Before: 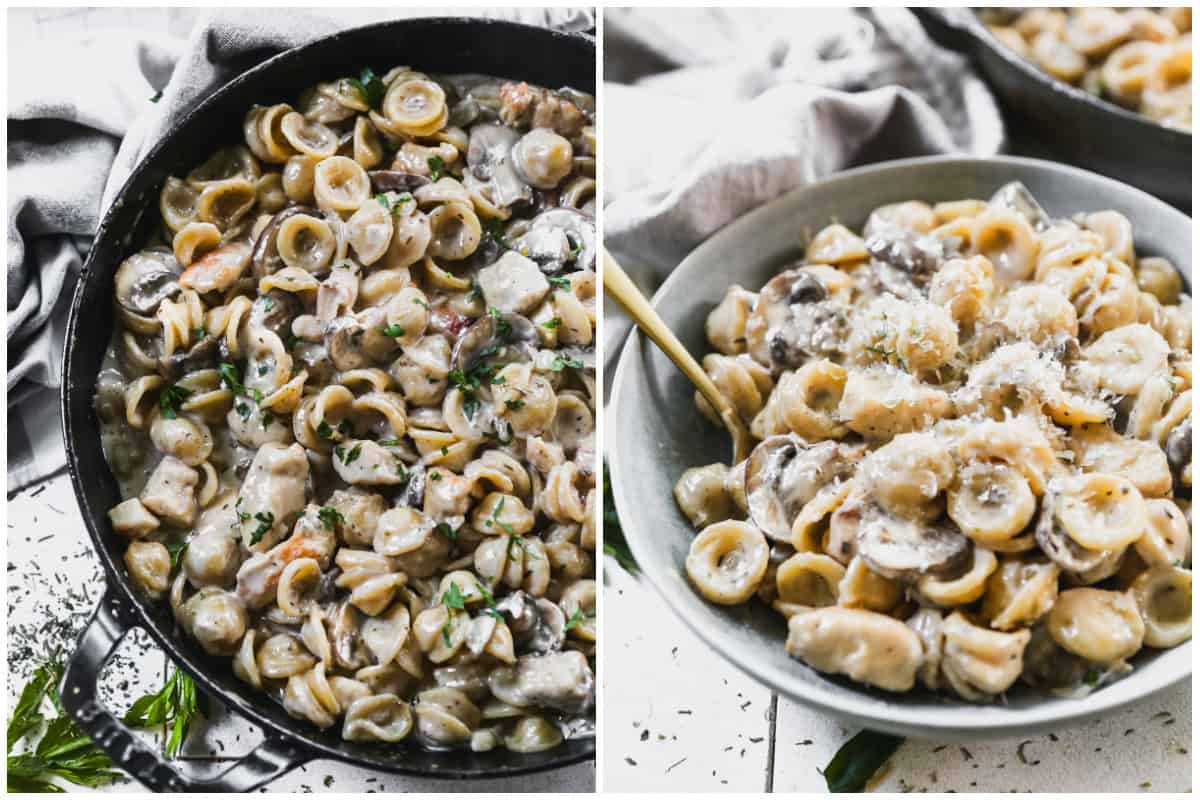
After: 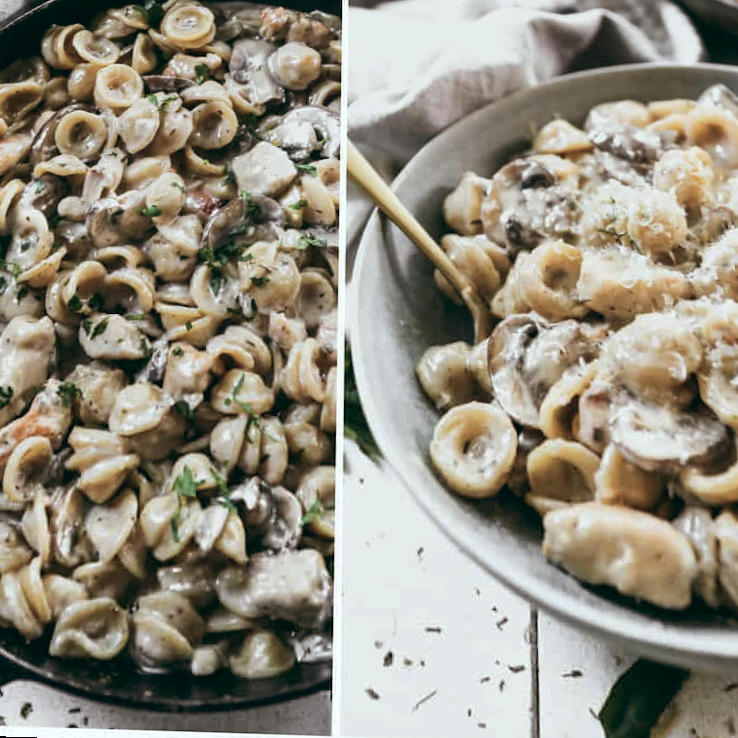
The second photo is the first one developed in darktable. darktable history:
color balance: lift [1, 0.994, 1.002, 1.006], gamma [0.957, 1.081, 1.016, 0.919], gain [0.97, 0.972, 1.01, 1.028], input saturation 91.06%, output saturation 79.8%
crop and rotate: left 13.15%, top 5.251%, right 12.609%
rotate and perspective: rotation 0.72°, lens shift (vertical) -0.352, lens shift (horizontal) -0.051, crop left 0.152, crop right 0.859, crop top 0.019, crop bottom 0.964
